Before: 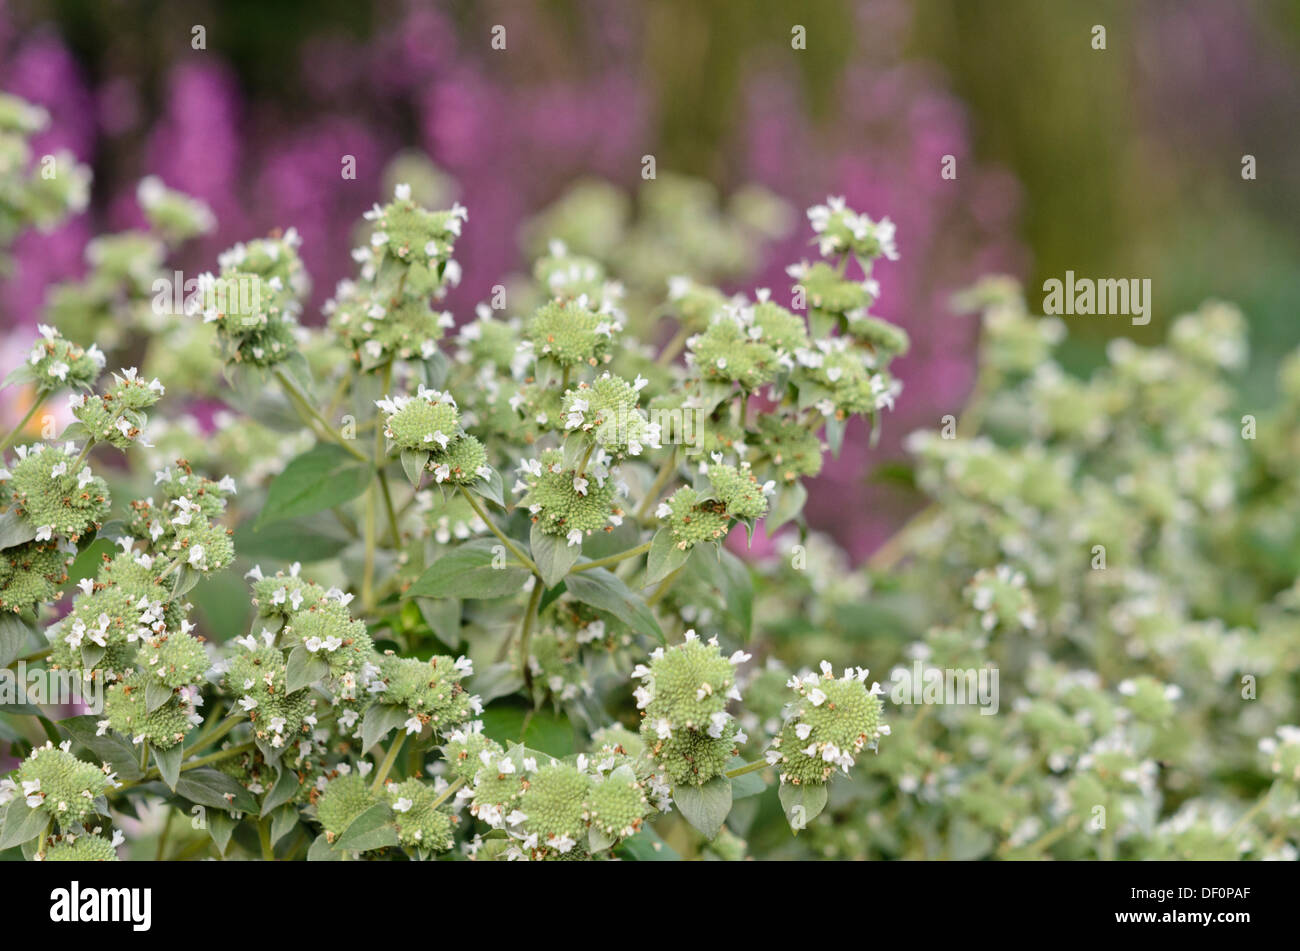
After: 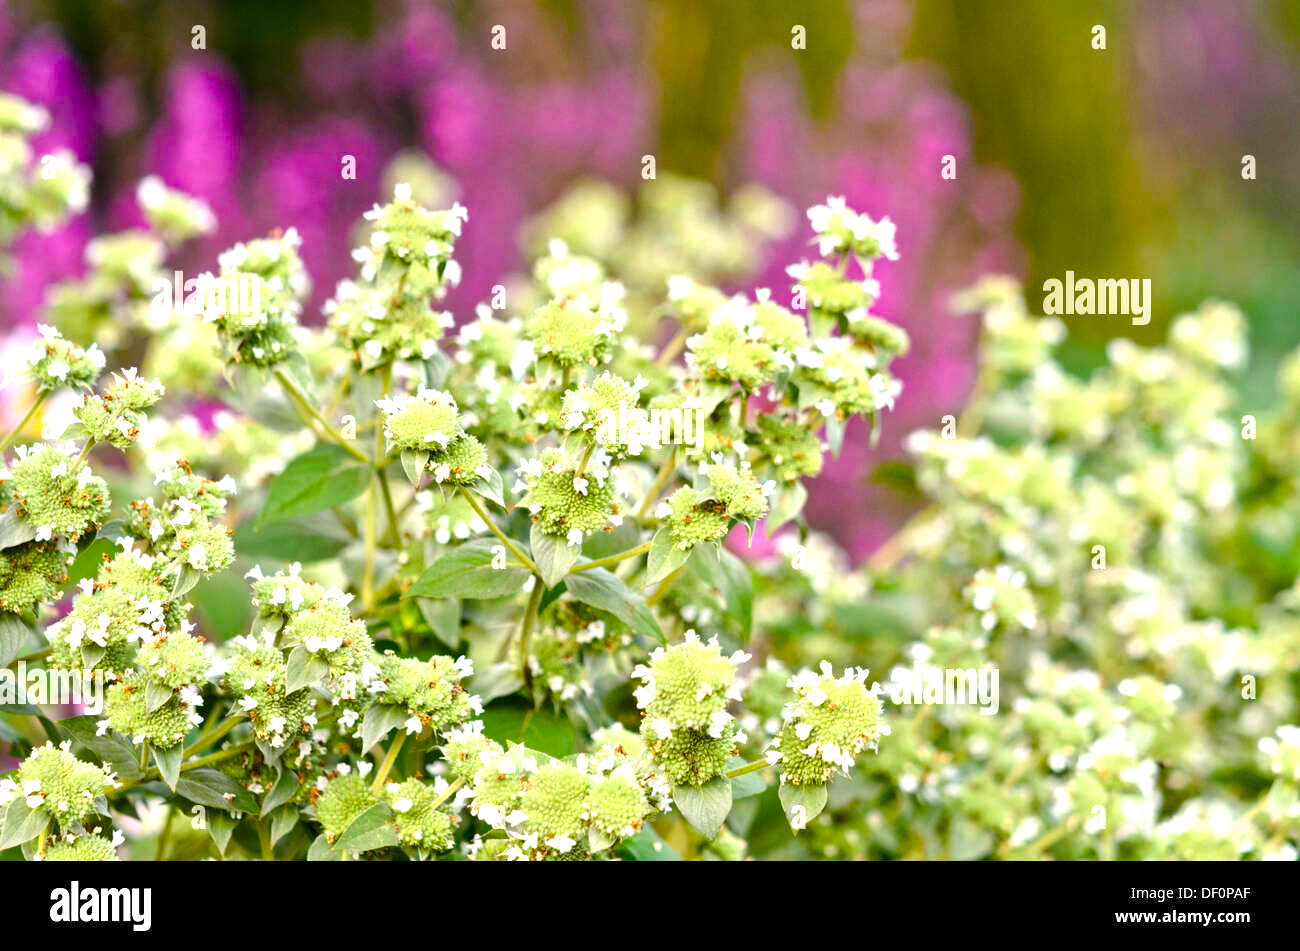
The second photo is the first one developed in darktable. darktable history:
color balance rgb: shadows lift › luminance -9.981%, highlights gain › chroma 0.747%, highlights gain › hue 55.63°, linear chroma grading › global chroma 8.767%, perceptual saturation grading › global saturation 20%, perceptual saturation grading › highlights -25.252%, perceptual saturation grading › shadows 49.637%, perceptual brilliance grading › global brilliance 29.878%, global vibrance 9.528%
